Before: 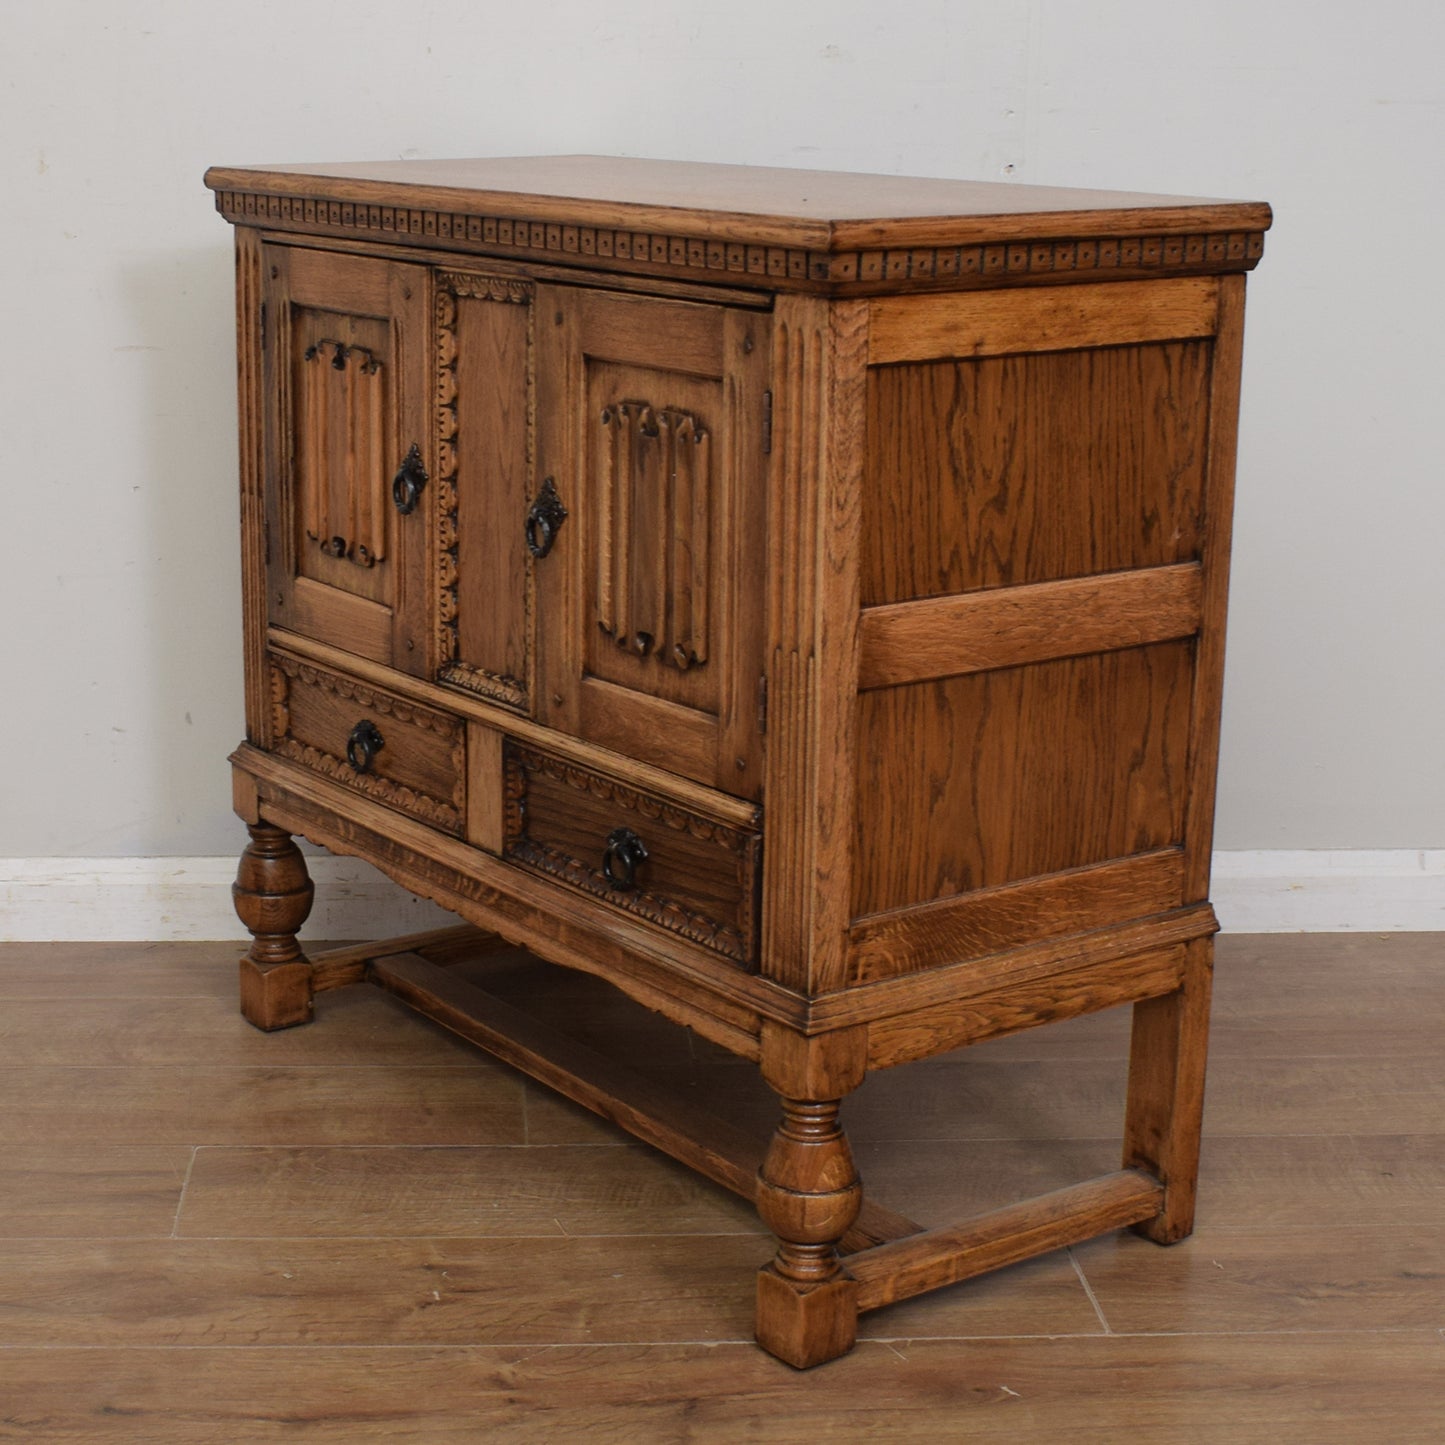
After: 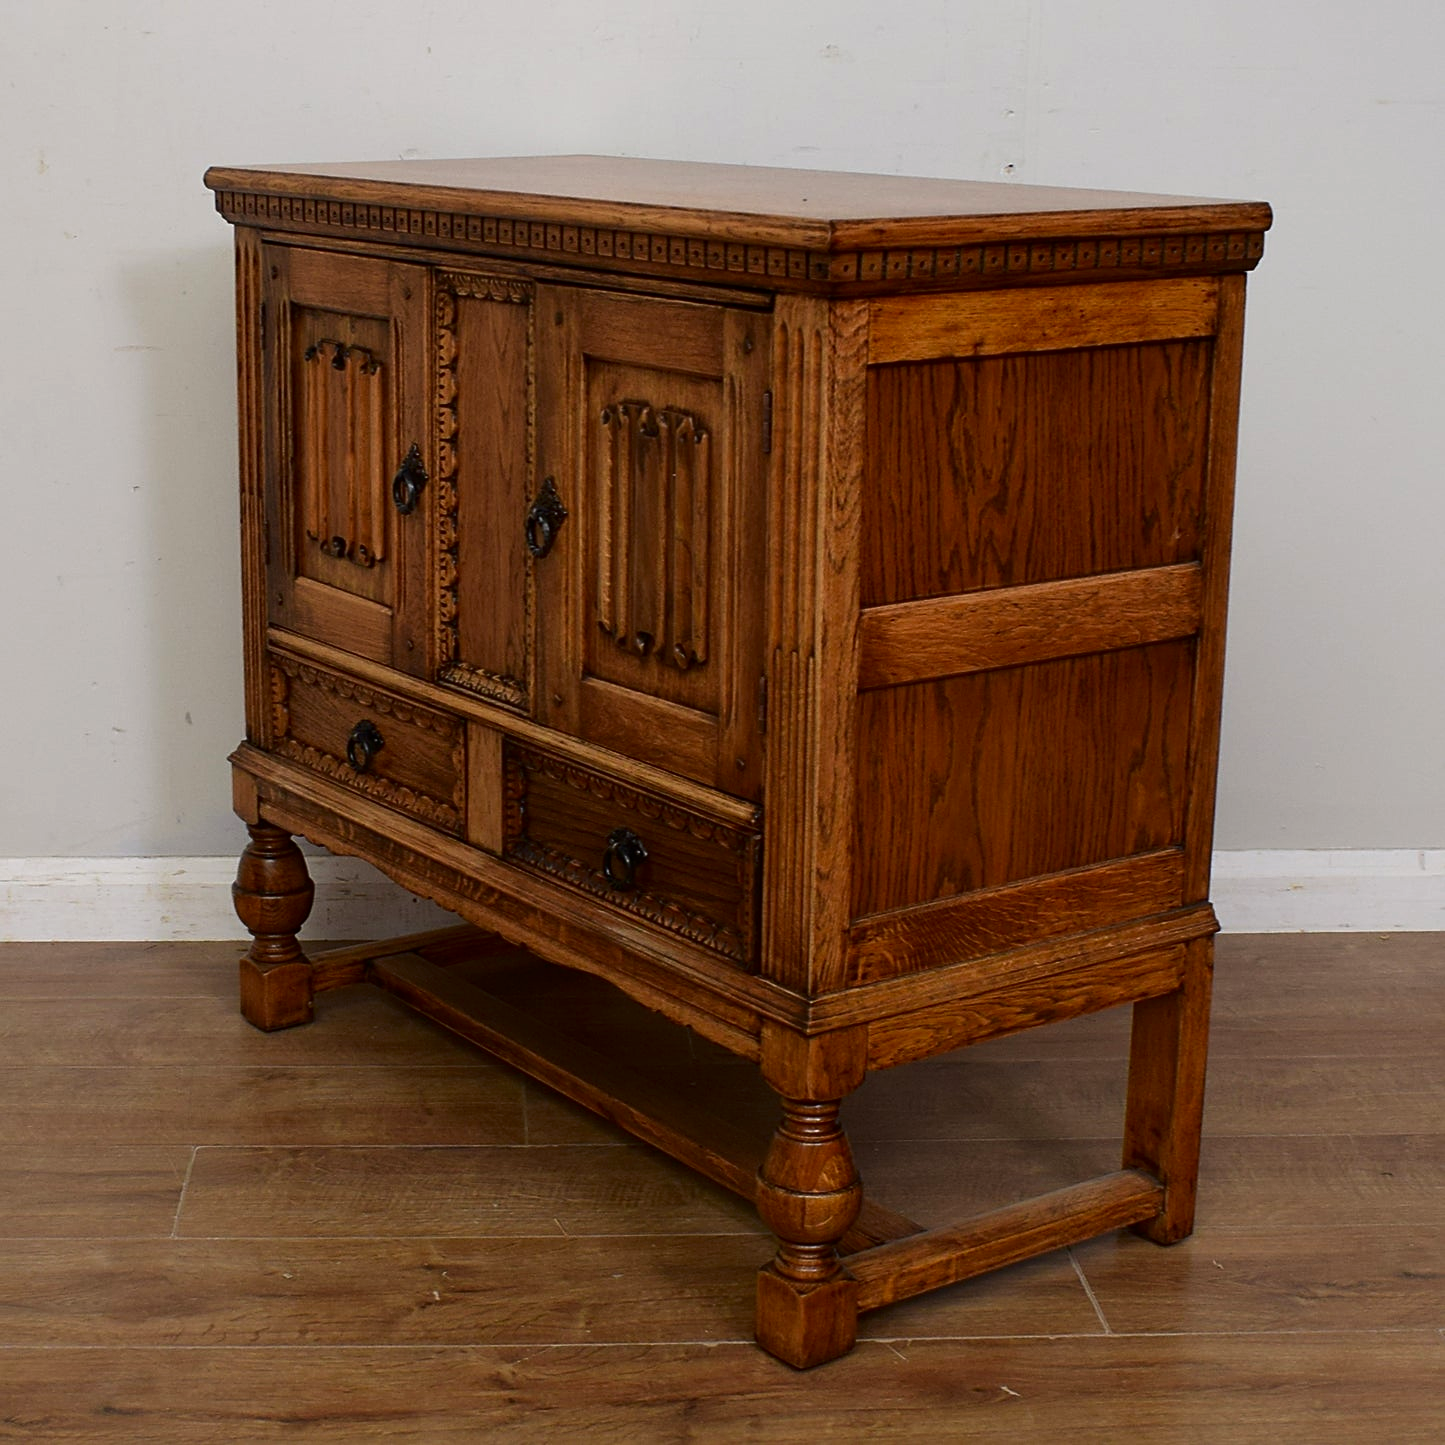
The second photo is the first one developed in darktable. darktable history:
sharpen: on, module defaults
contrast brightness saturation: contrast 0.12, brightness -0.12, saturation 0.2
